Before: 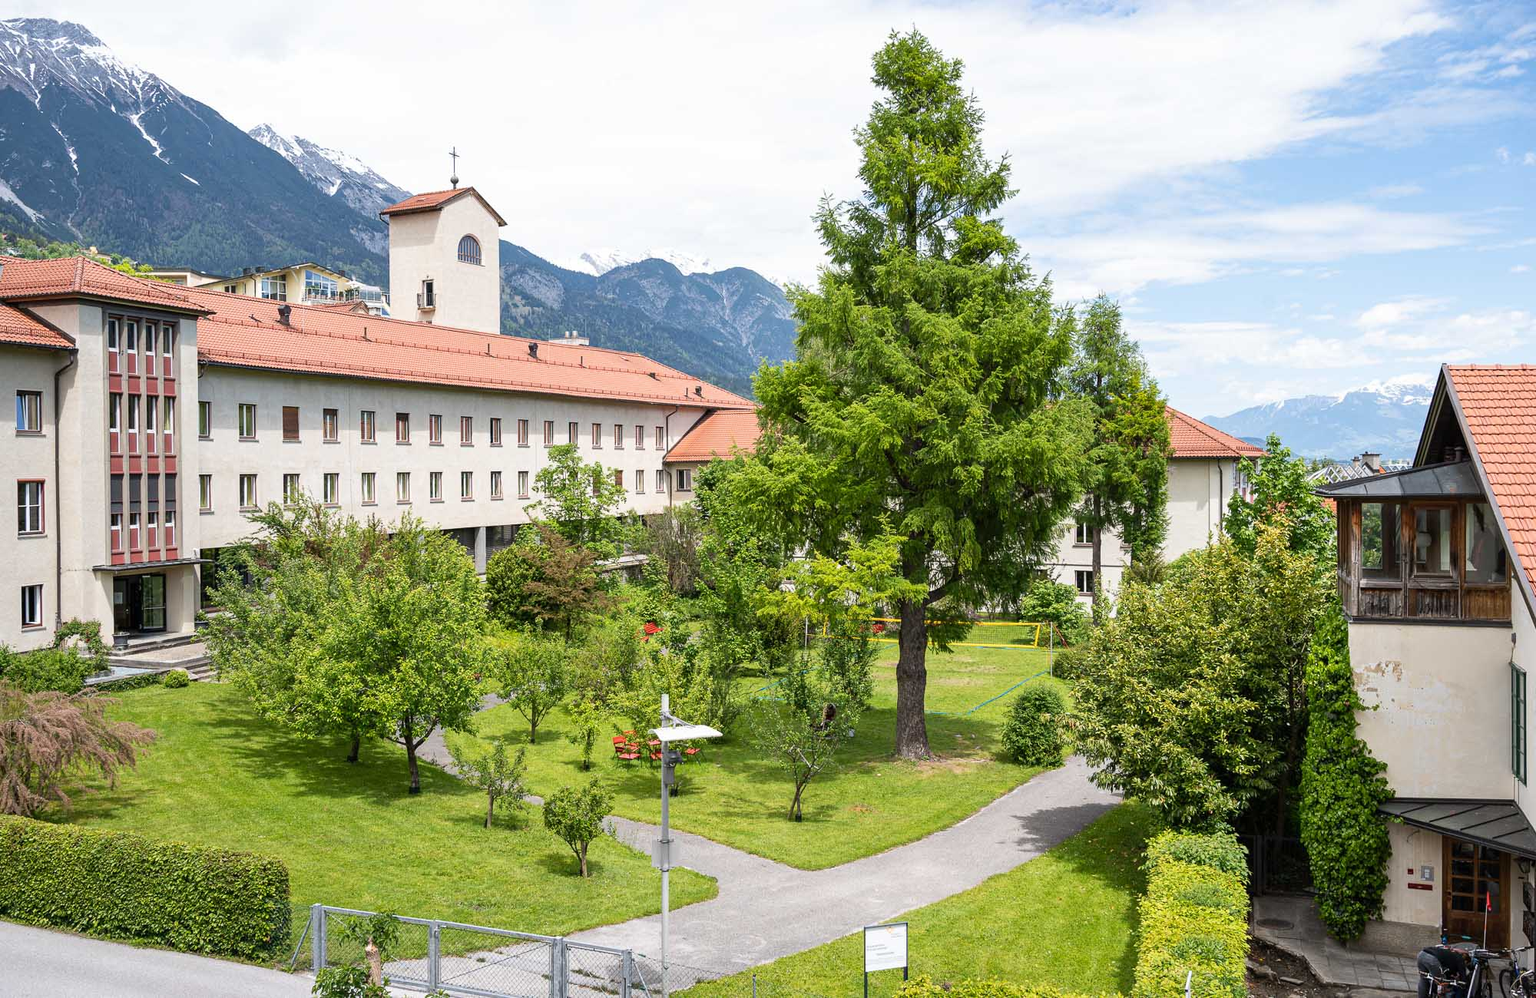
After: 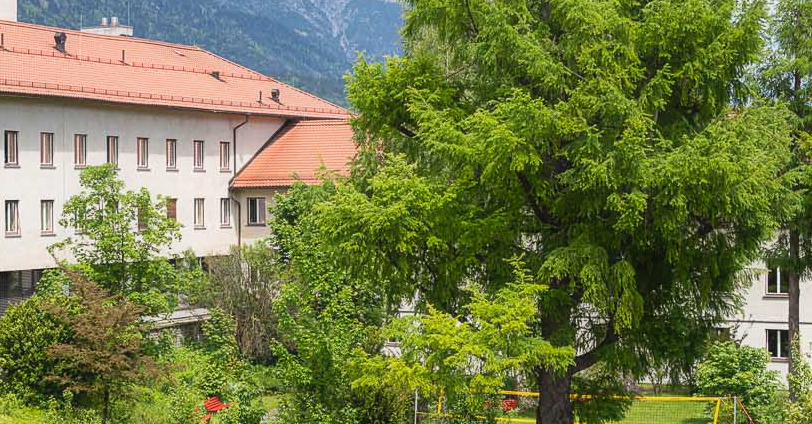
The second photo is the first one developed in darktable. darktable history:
crop: left 31.723%, top 31.902%, right 27.64%, bottom 35.445%
contrast equalizer: octaves 7, y [[0.5, 0.486, 0.447, 0.446, 0.489, 0.5], [0.5 ×6], [0.5 ×6], [0 ×6], [0 ×6]]
